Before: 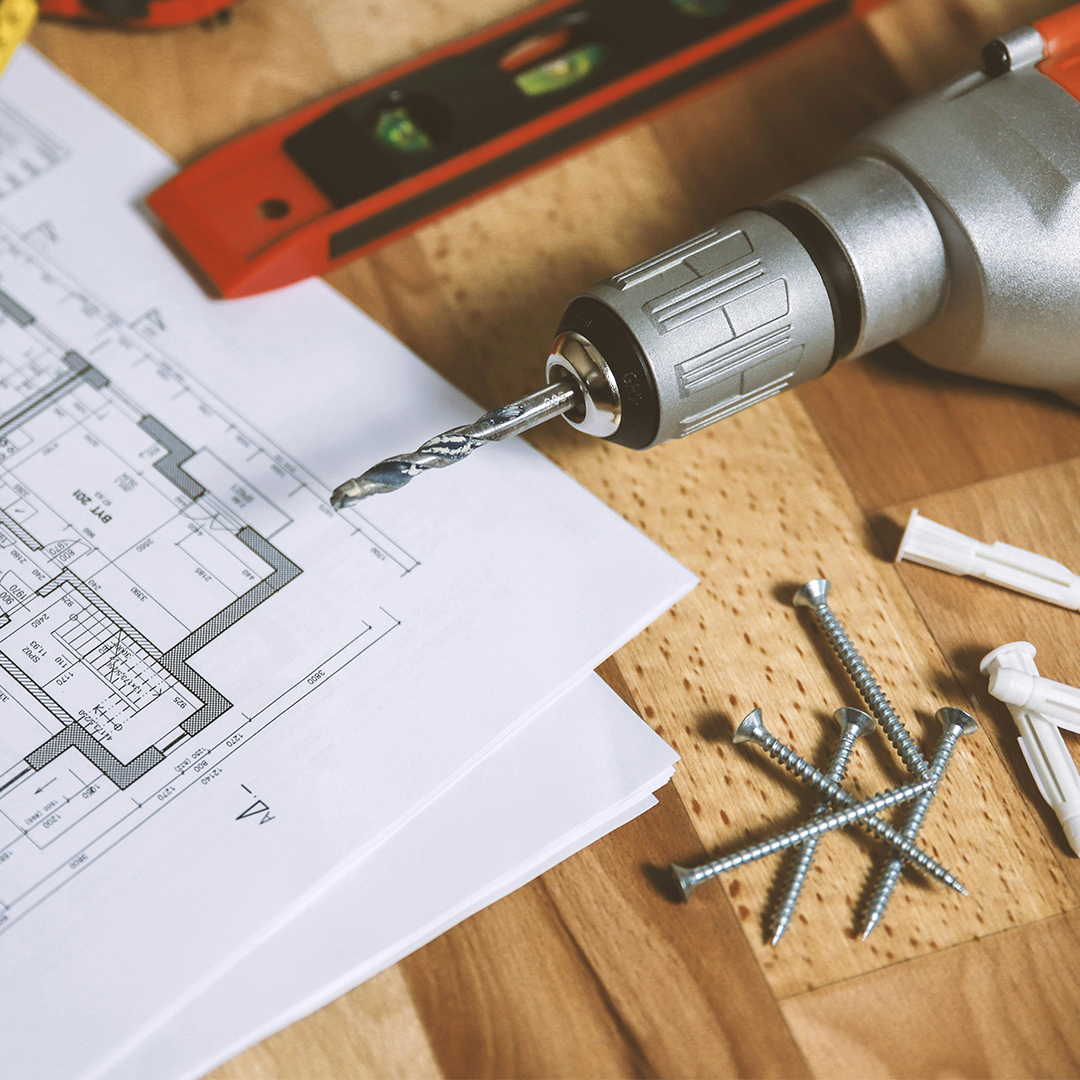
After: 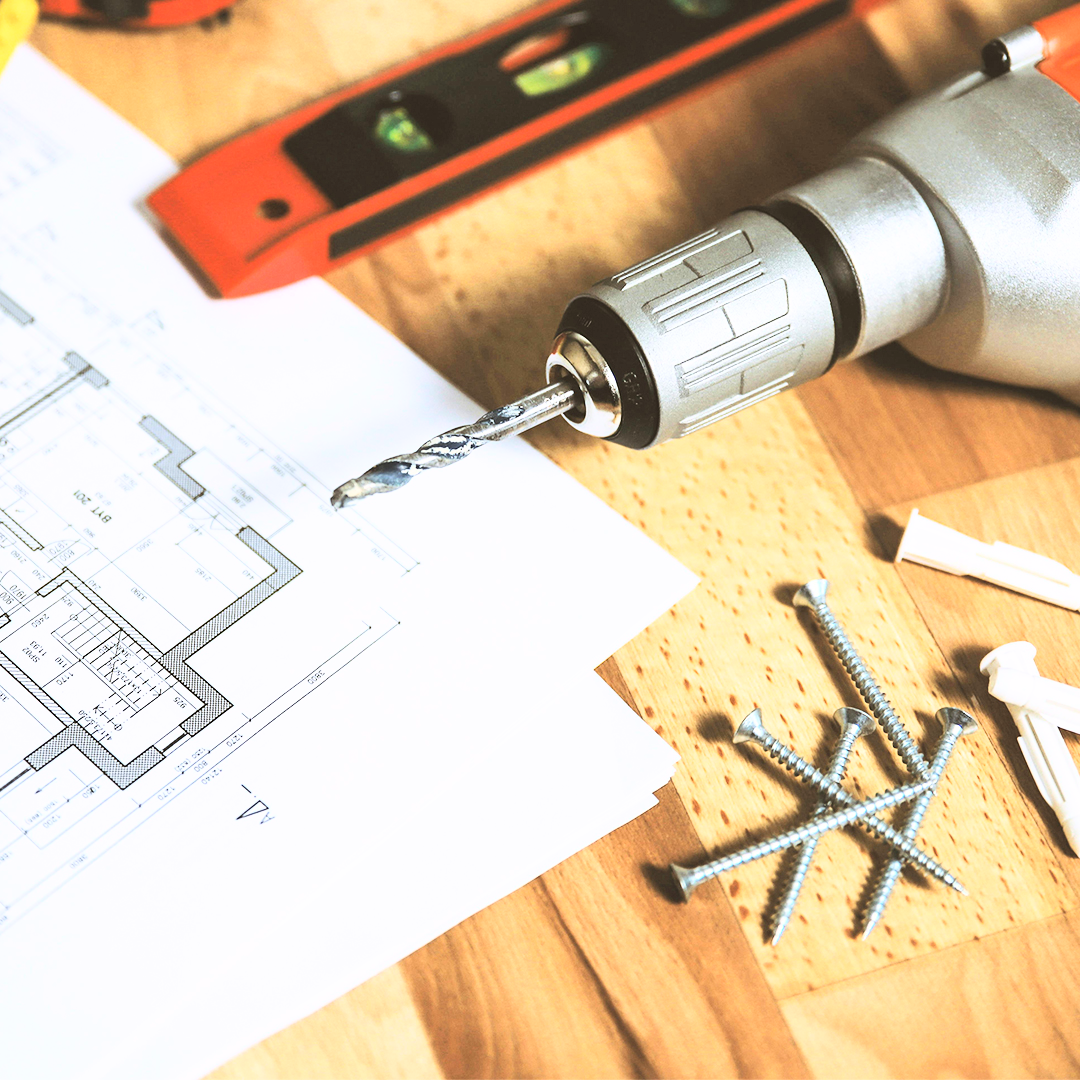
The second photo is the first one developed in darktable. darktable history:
base curve: curves: ch0 [(0, 0) (0.007, 0.004) (0.027, 0.03) (0.046, 0.07) (0.207, 0.54) (0.442, 0.872) (0.673, 0.972) (1, 1)]
